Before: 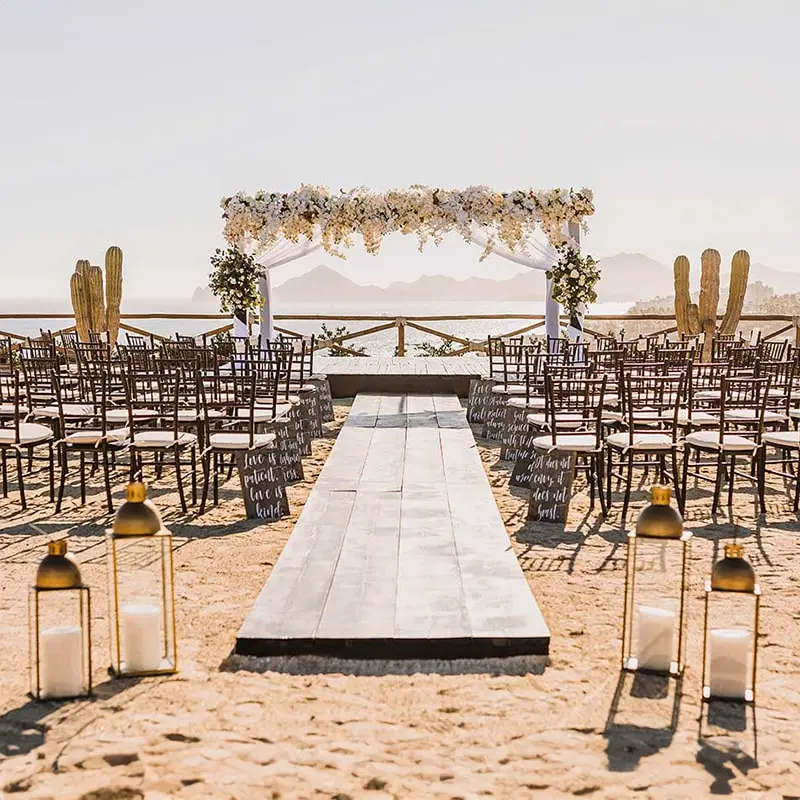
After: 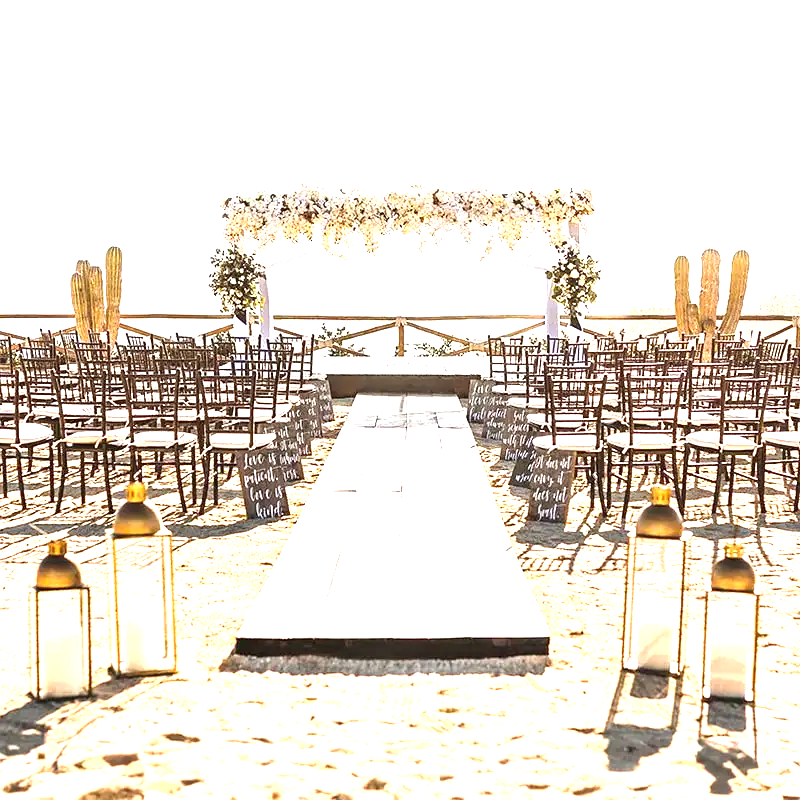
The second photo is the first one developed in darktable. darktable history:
exposure: black level correction 0, exposure 1.444 EV, compensate highlight preservation false
